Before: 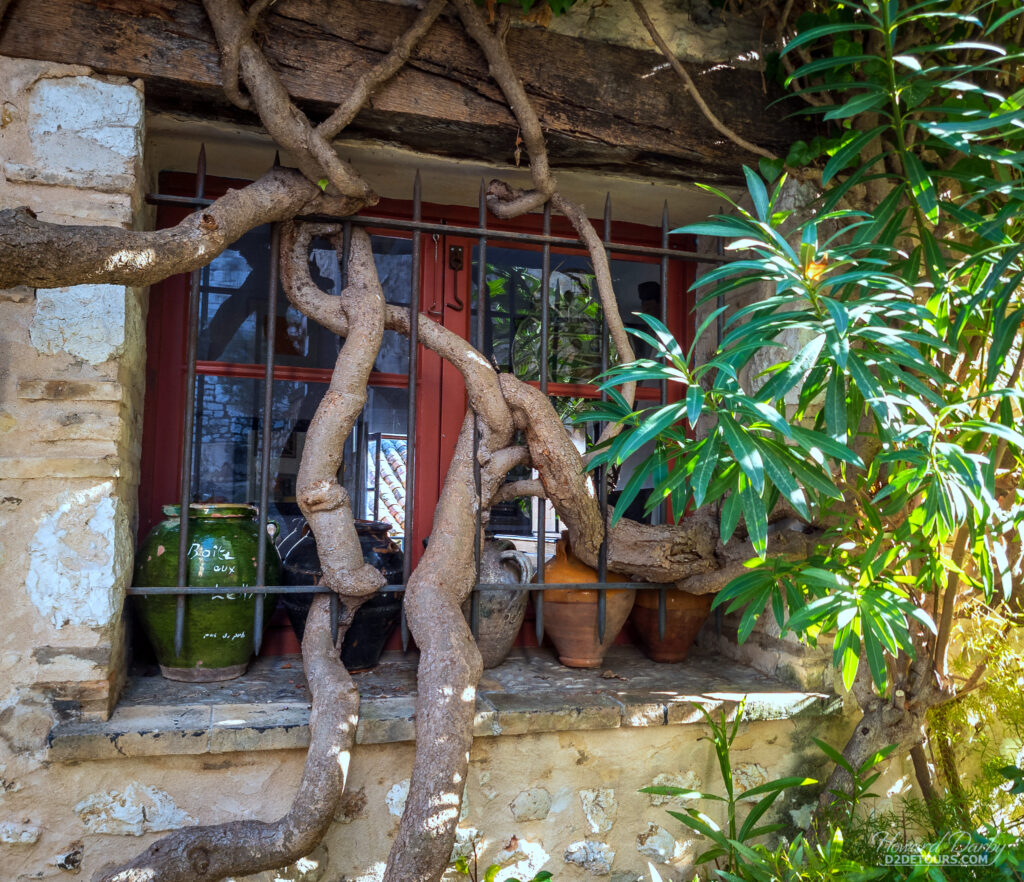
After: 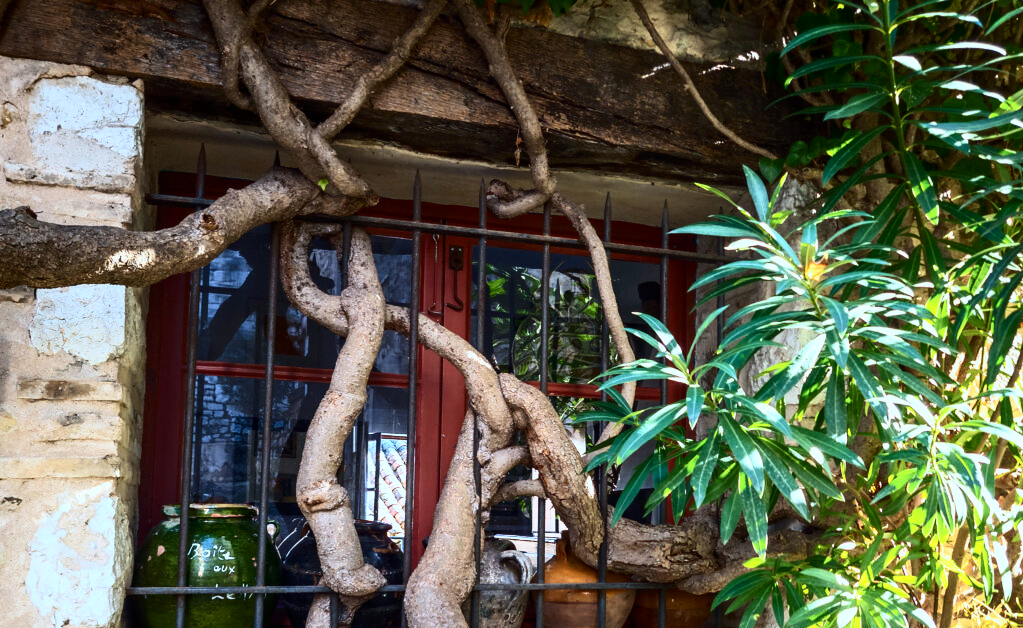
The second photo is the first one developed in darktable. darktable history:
contrast brightness saturation: contrast 0.385, brightness 0.102
crop: right 0.001%, bottom 28.695%
